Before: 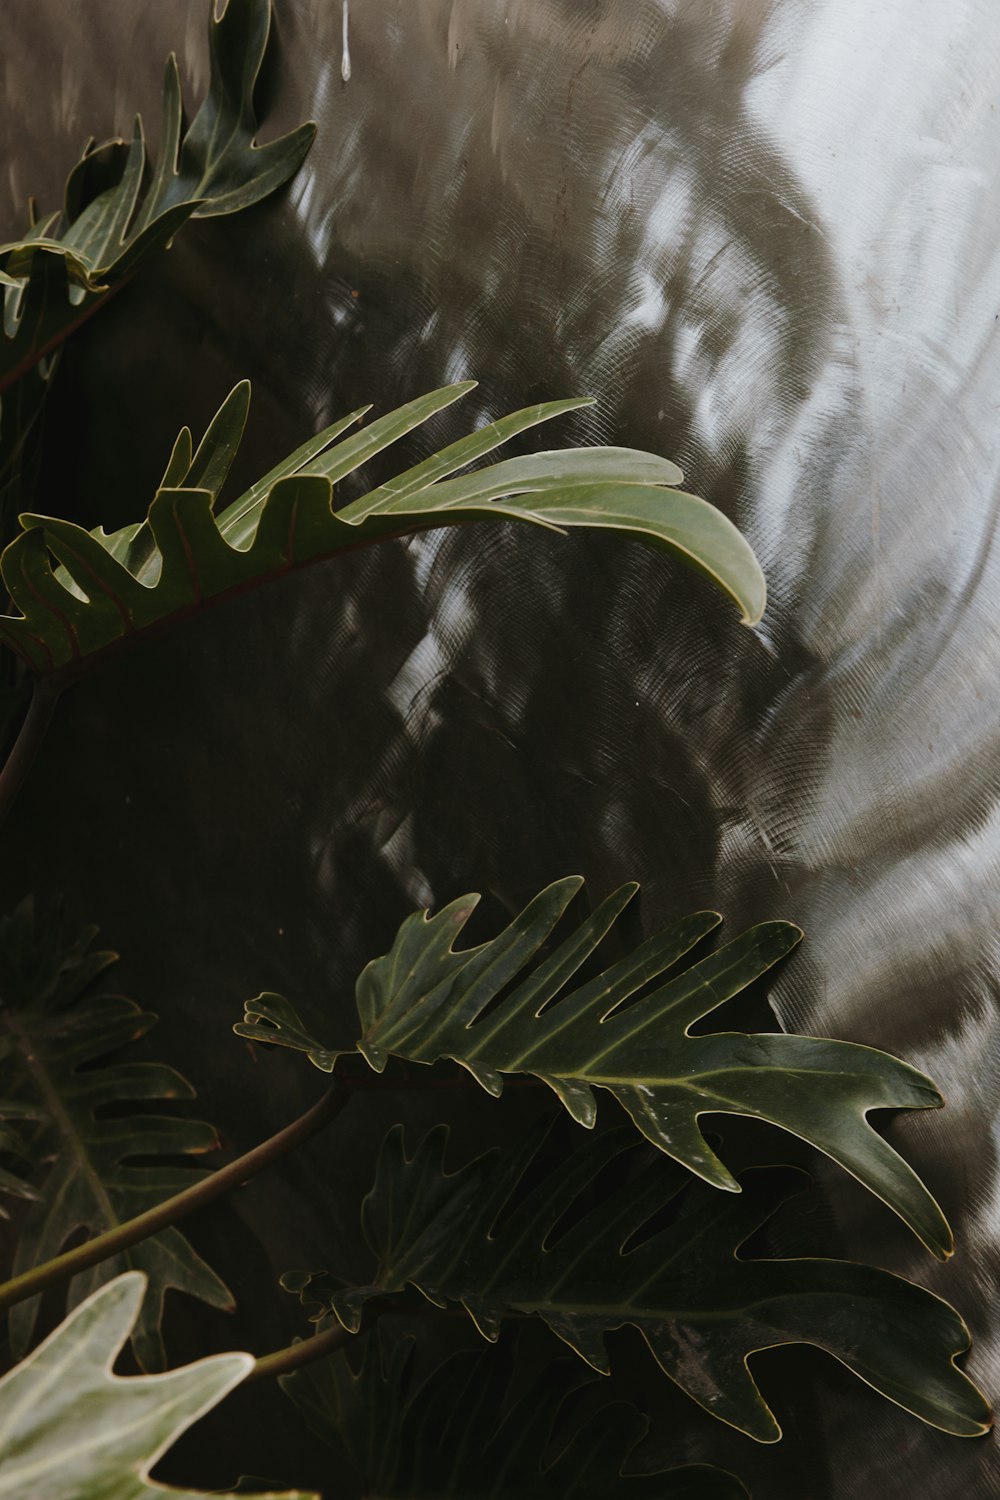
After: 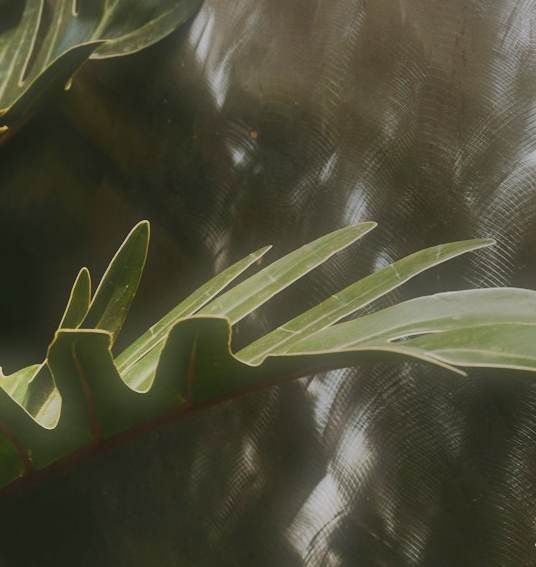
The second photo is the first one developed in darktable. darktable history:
soften: size 60.24%, saturation 65.46%, brightness 0.506 EV, mix 25.7%
shadows and highlights: shadows 53, soften with gaussian
color balance rgb: shadows lift › chroma 1%, shadows lift › hue 113°, highlights gain › chroma 0.2%, highlights gain › hue 333°, perceptual saturation grading › global saturation 20%, perceptual saturation grading › highlights -50%, perceptual saturation grading › shadows 25%, contrast -10%
crop: left 10.121%, top 10.631%, right 36.218%, bottom 51.526%
